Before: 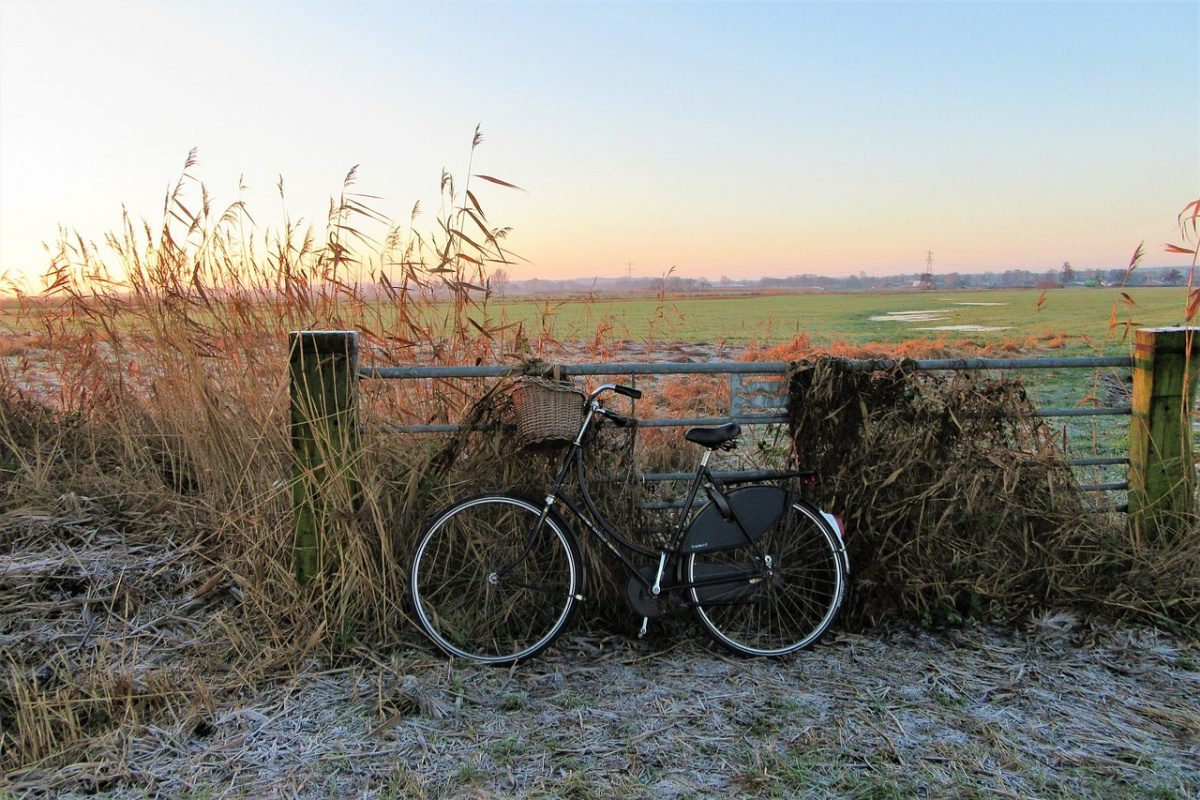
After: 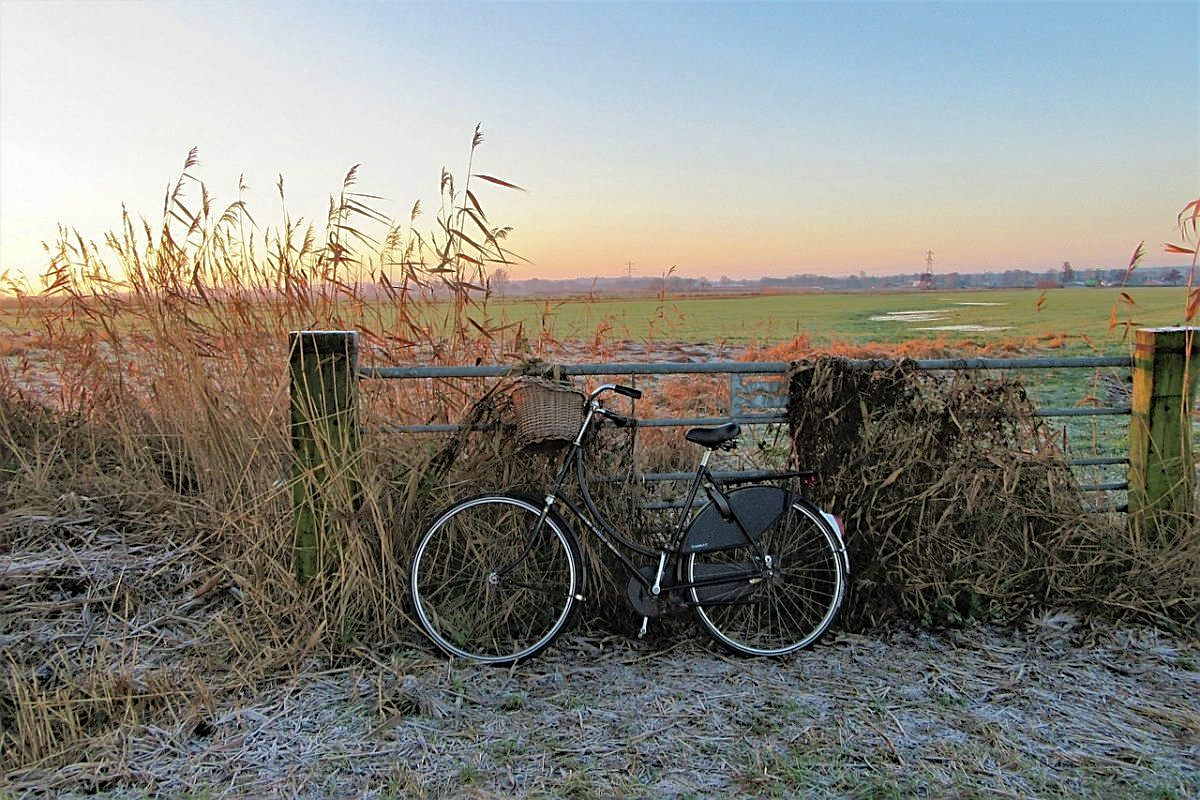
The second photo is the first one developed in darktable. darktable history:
contrast brightness saturation: saturation -0.058
sharpen: on, module defaults
haze removal: compatibility mode true, adaptive false
shadows and highlights: on, module defaults
